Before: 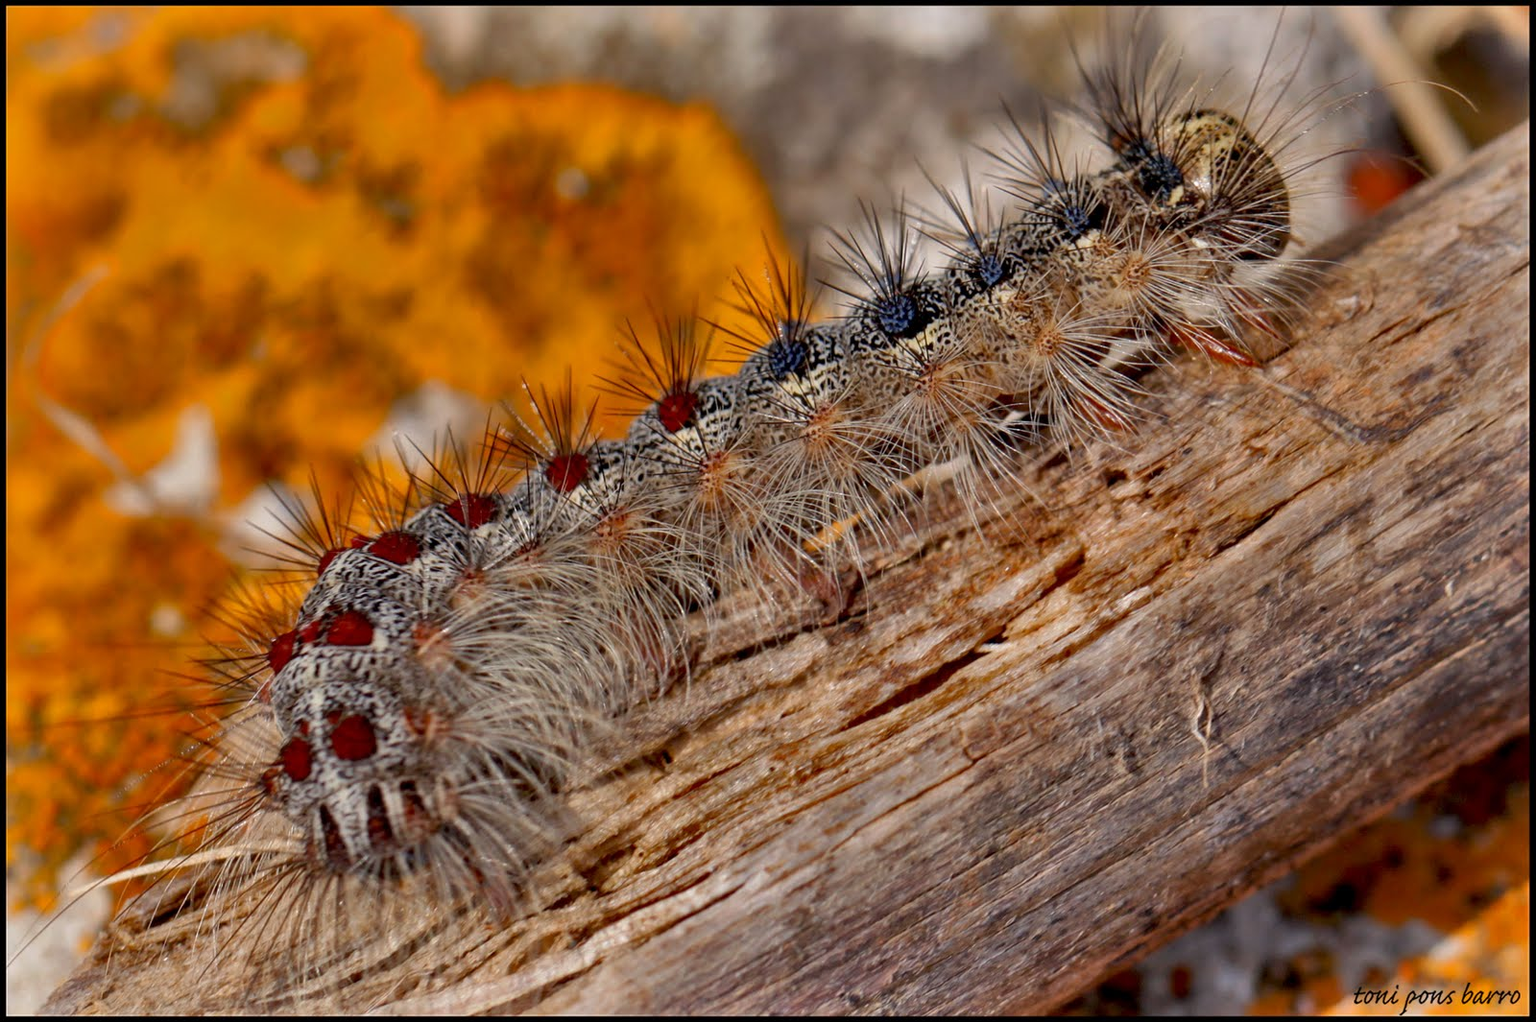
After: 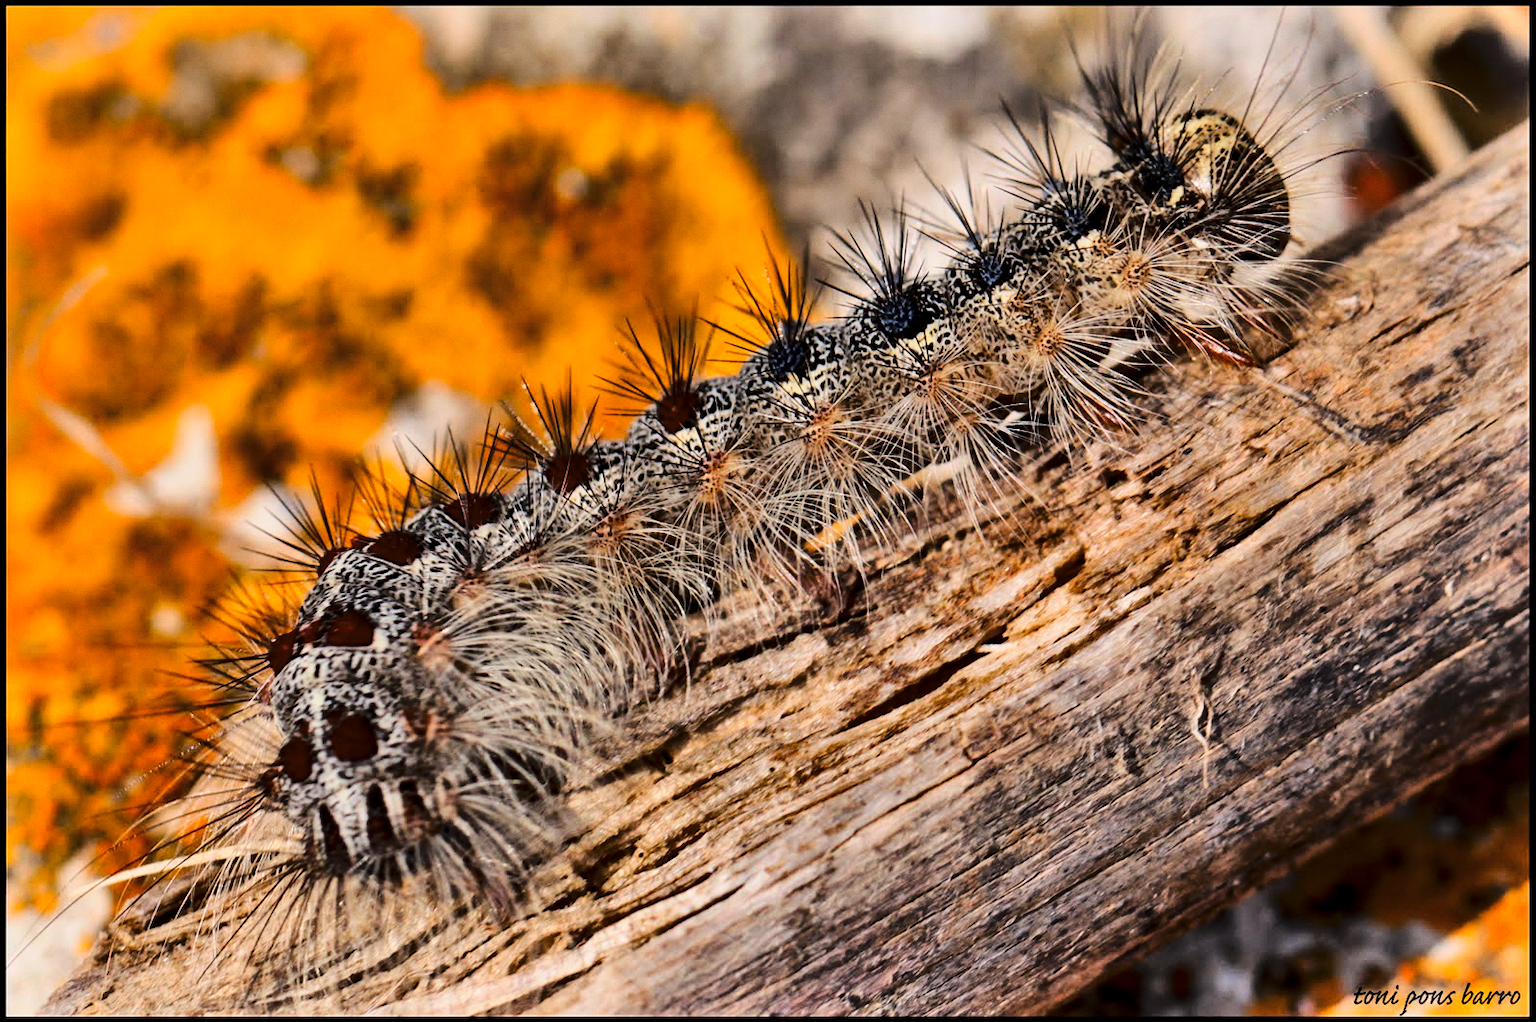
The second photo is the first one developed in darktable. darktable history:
grain: coarseness 0.09 ISO, strength 10%
tone curve: curves: ch0 [(0, 0) (0.179, 0.073) (0.265, 0.147) (0.463, 0.553) (0.51, 0.635) (0.716, 0.863) (1, 0.997)], color space Lab, linked channels, preserve colors none
